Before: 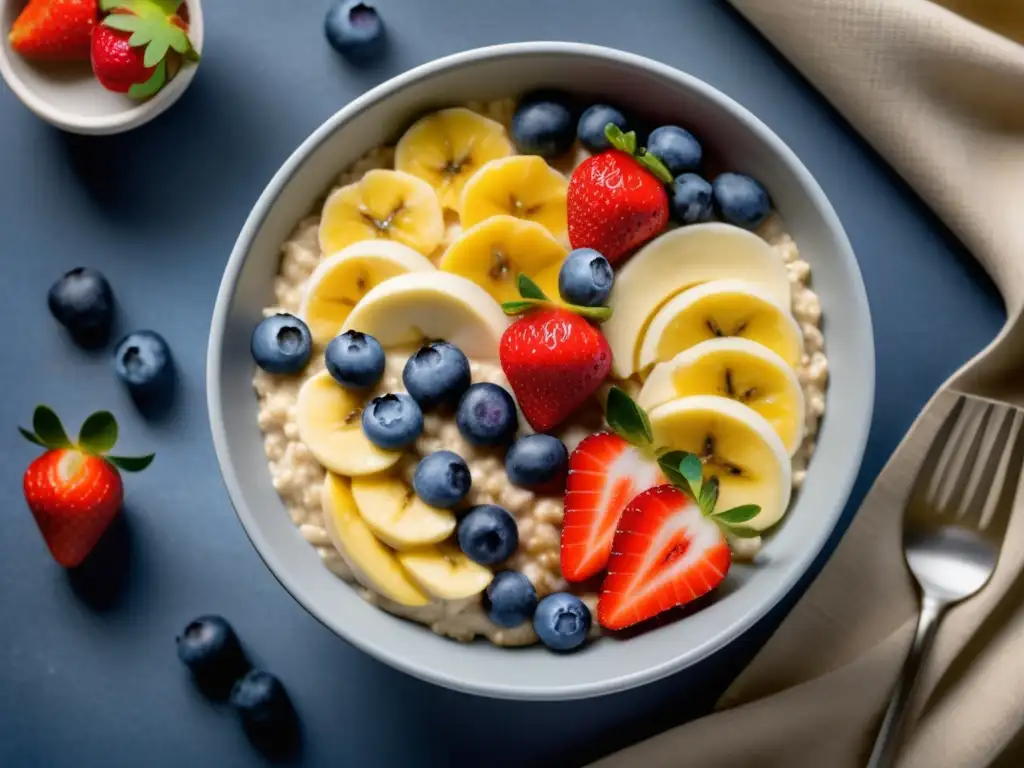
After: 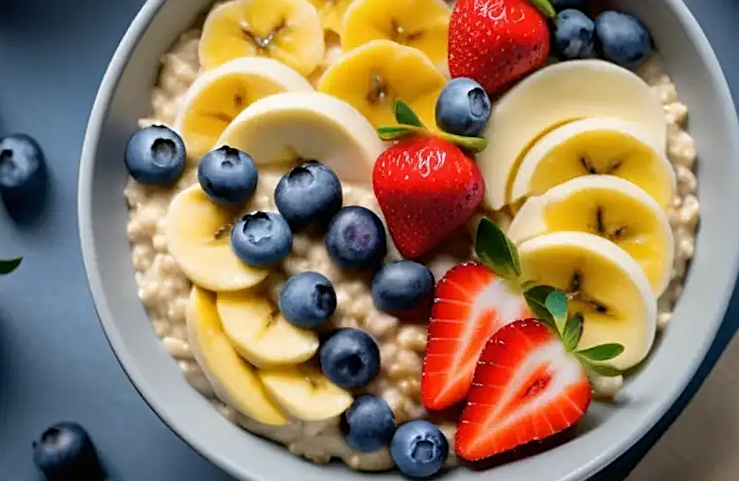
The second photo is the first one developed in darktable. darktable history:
crop and rotate: angle -3.37°, left 9.79%, top 20.73%, right 12.42%, bottom 11.82%
sharpen: on, module defaults
